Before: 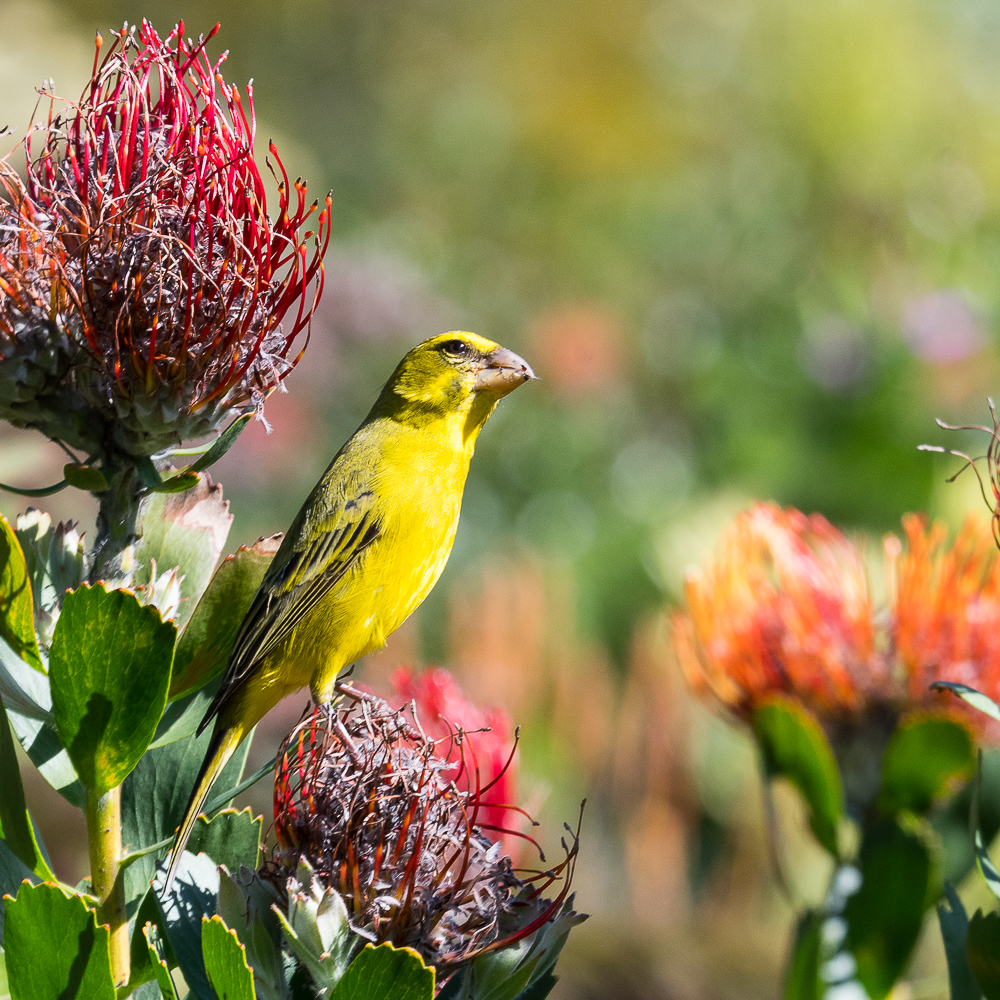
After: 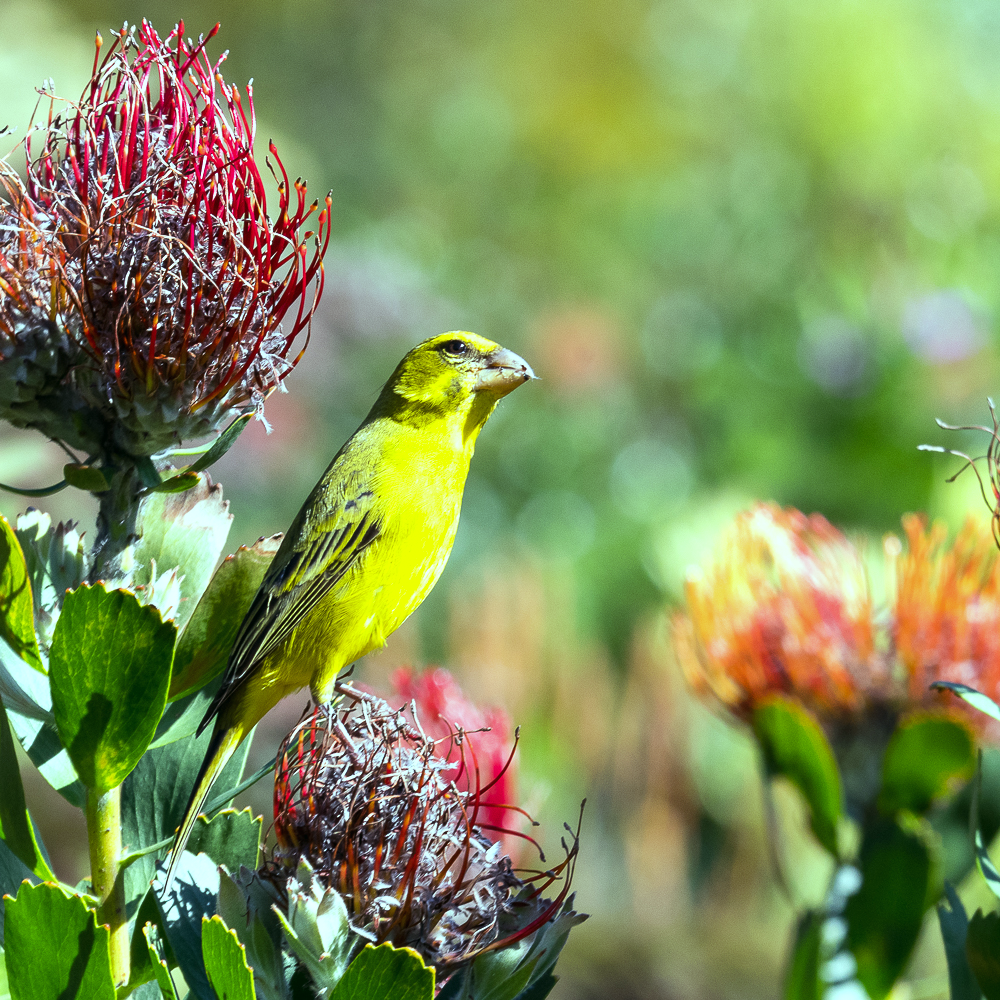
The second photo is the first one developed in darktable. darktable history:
color balance: mode lift, gamma, gain (sRGB), lift [0.997, 0.979, 1.021, 1.011], gamma [1, 1.084, 0.916, 0.998], gain [1, 0.87, 1.13, 1.101], contrast 4.55%, contrast fulcrum 38.24%, output saturation 104.09%
levels: levels [0, 0.476, 0.951]
